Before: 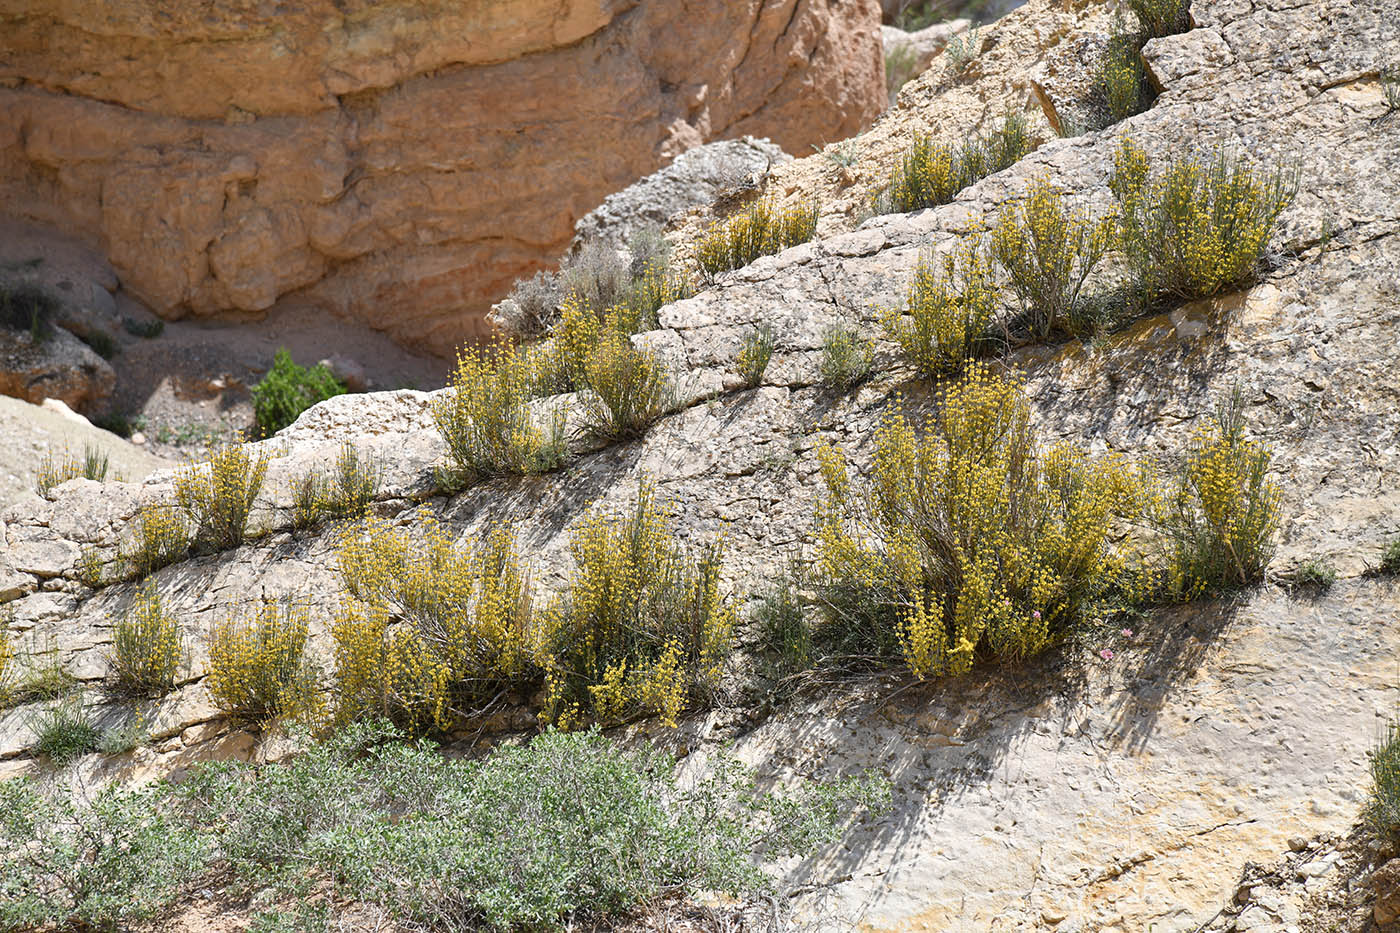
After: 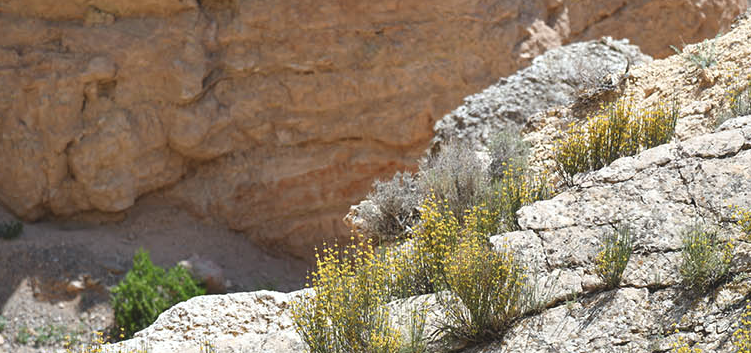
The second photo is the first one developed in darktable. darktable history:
exposure: black level correction -0.008, exposure 0.067 EV, compensate highlight preservation false
crop: left 10.121%, top 10.631%, right 36.218%, bottom 51.526%
white balance: red 0.978, blue 0.999
